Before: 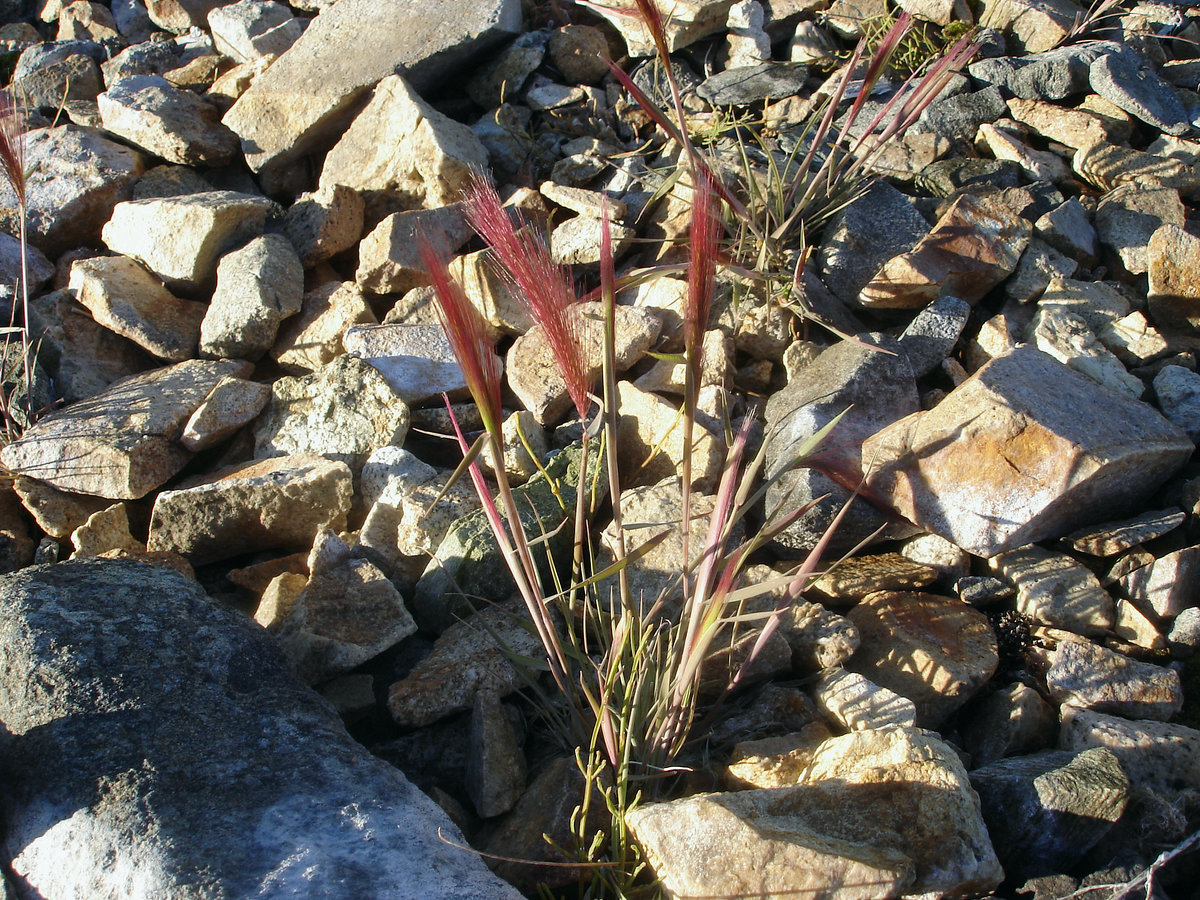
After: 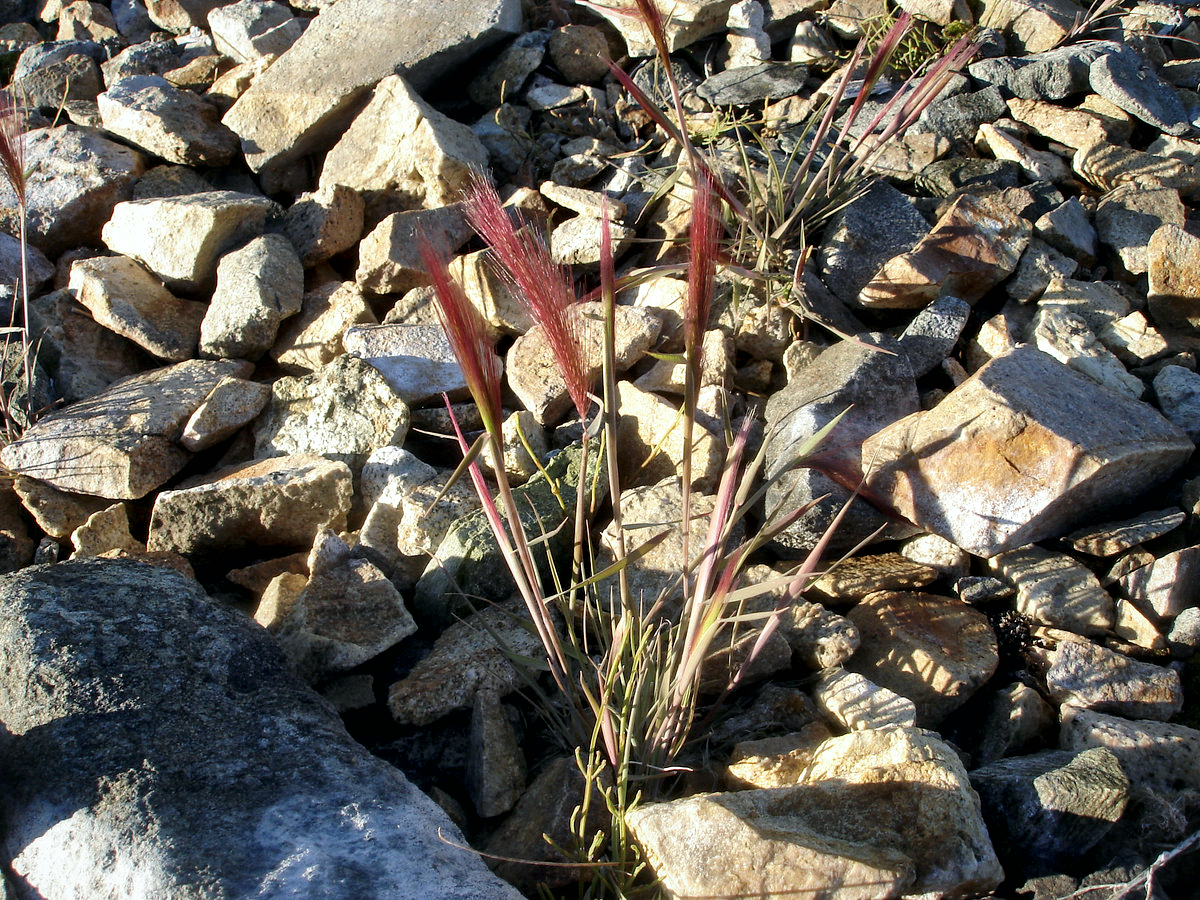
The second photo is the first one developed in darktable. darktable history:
local contrast: mode bilateral grid, contrast 24, coarseness 59, detail 151%, midtone range 0.2
